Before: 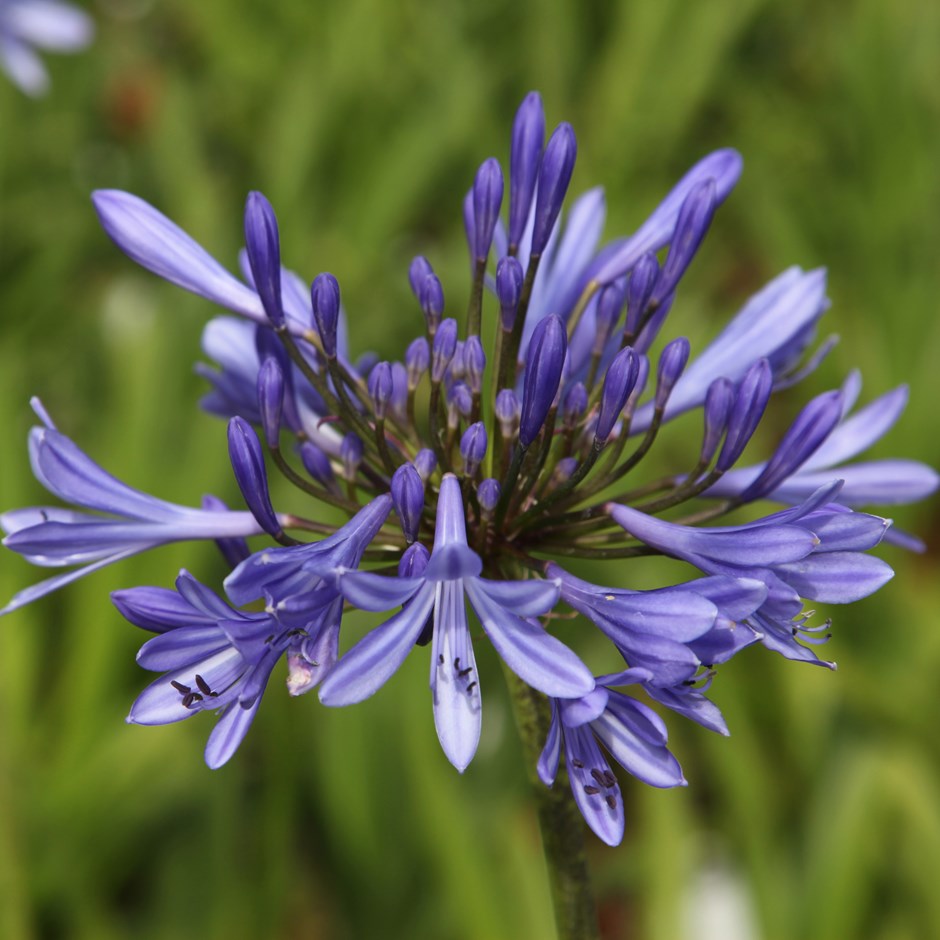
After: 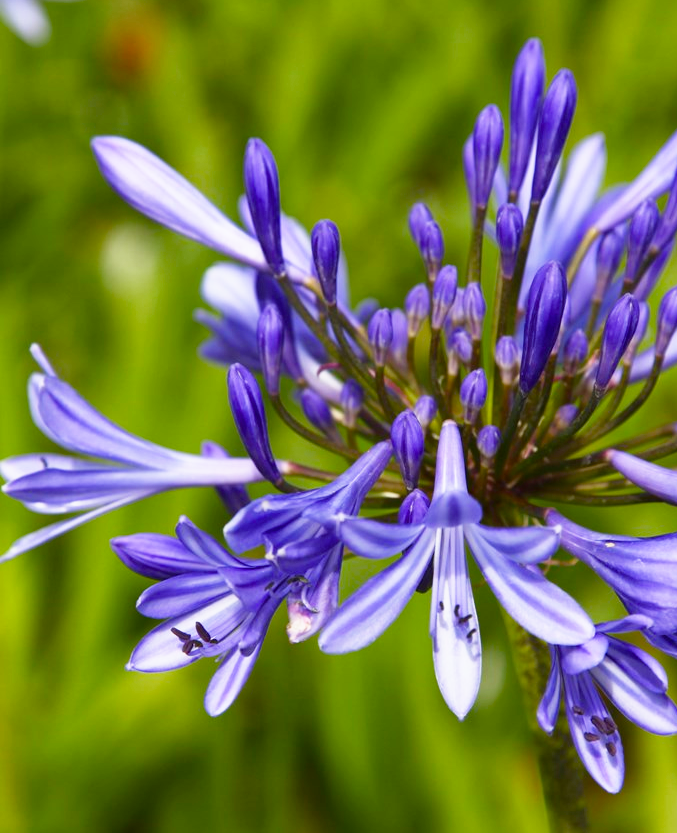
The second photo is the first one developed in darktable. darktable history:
color balance rgb: perceptual saturation grading › global saturation 20%, perceptual saturation grading › highlights -24.882%, perceptual saturation grading › shadows 50.053%
base curve: curves: ch0 [(0, 0) (0.557, 0.834) (1, 1)], preserve colors none
crop: top 5.743%, right 27.884%, bottom 5.58%
